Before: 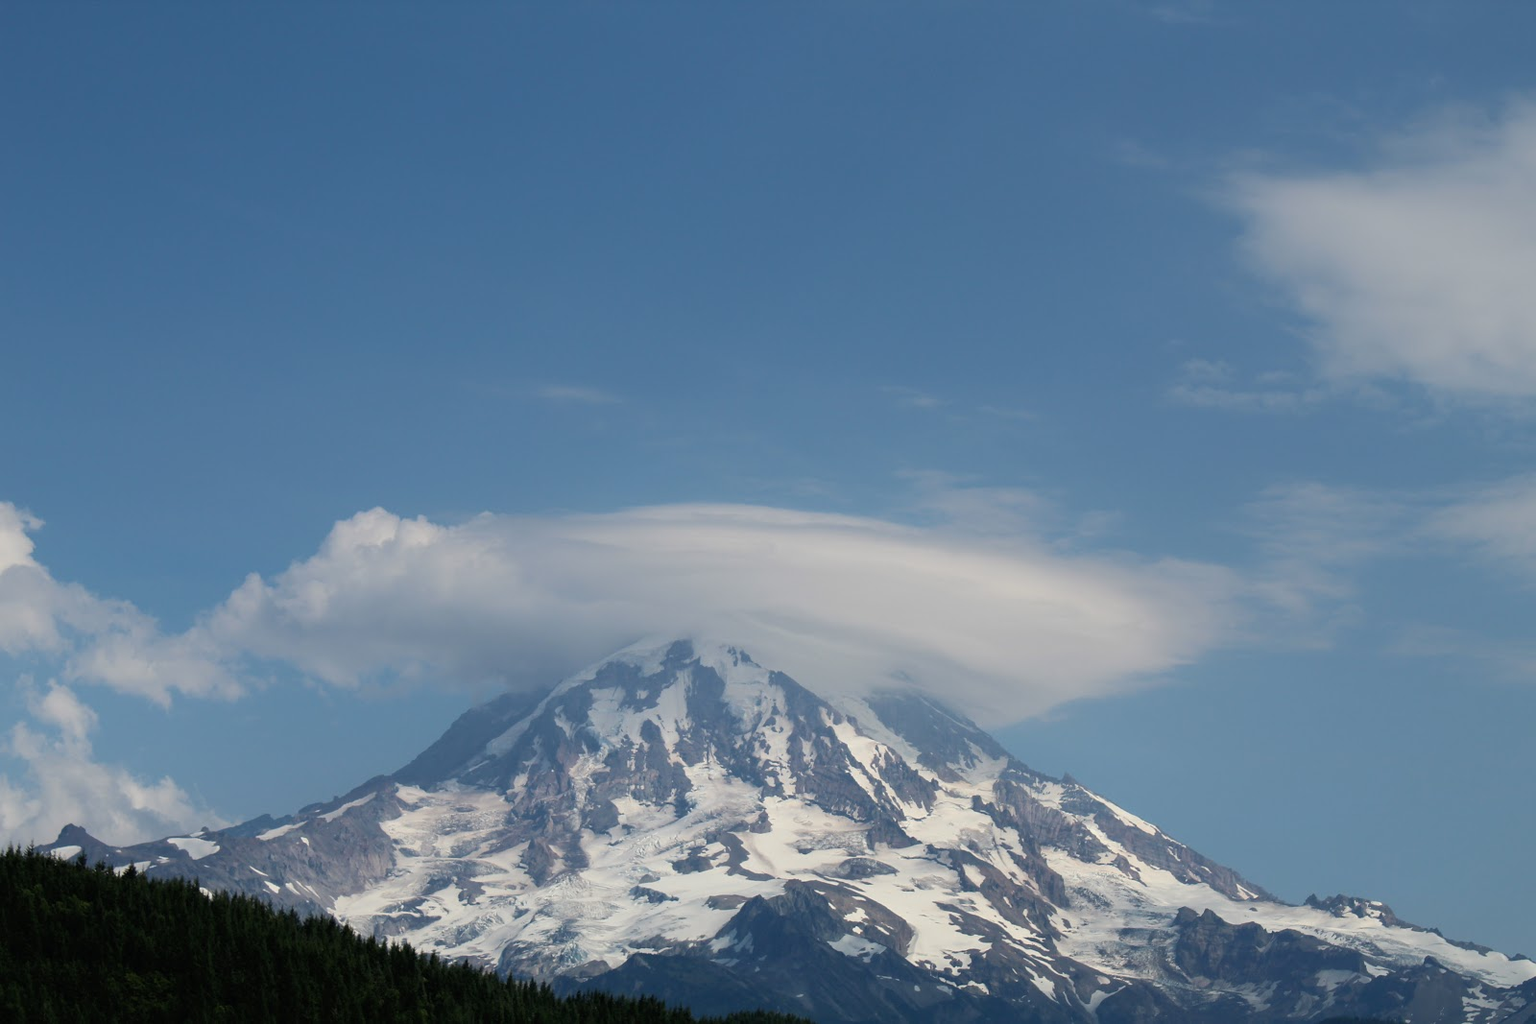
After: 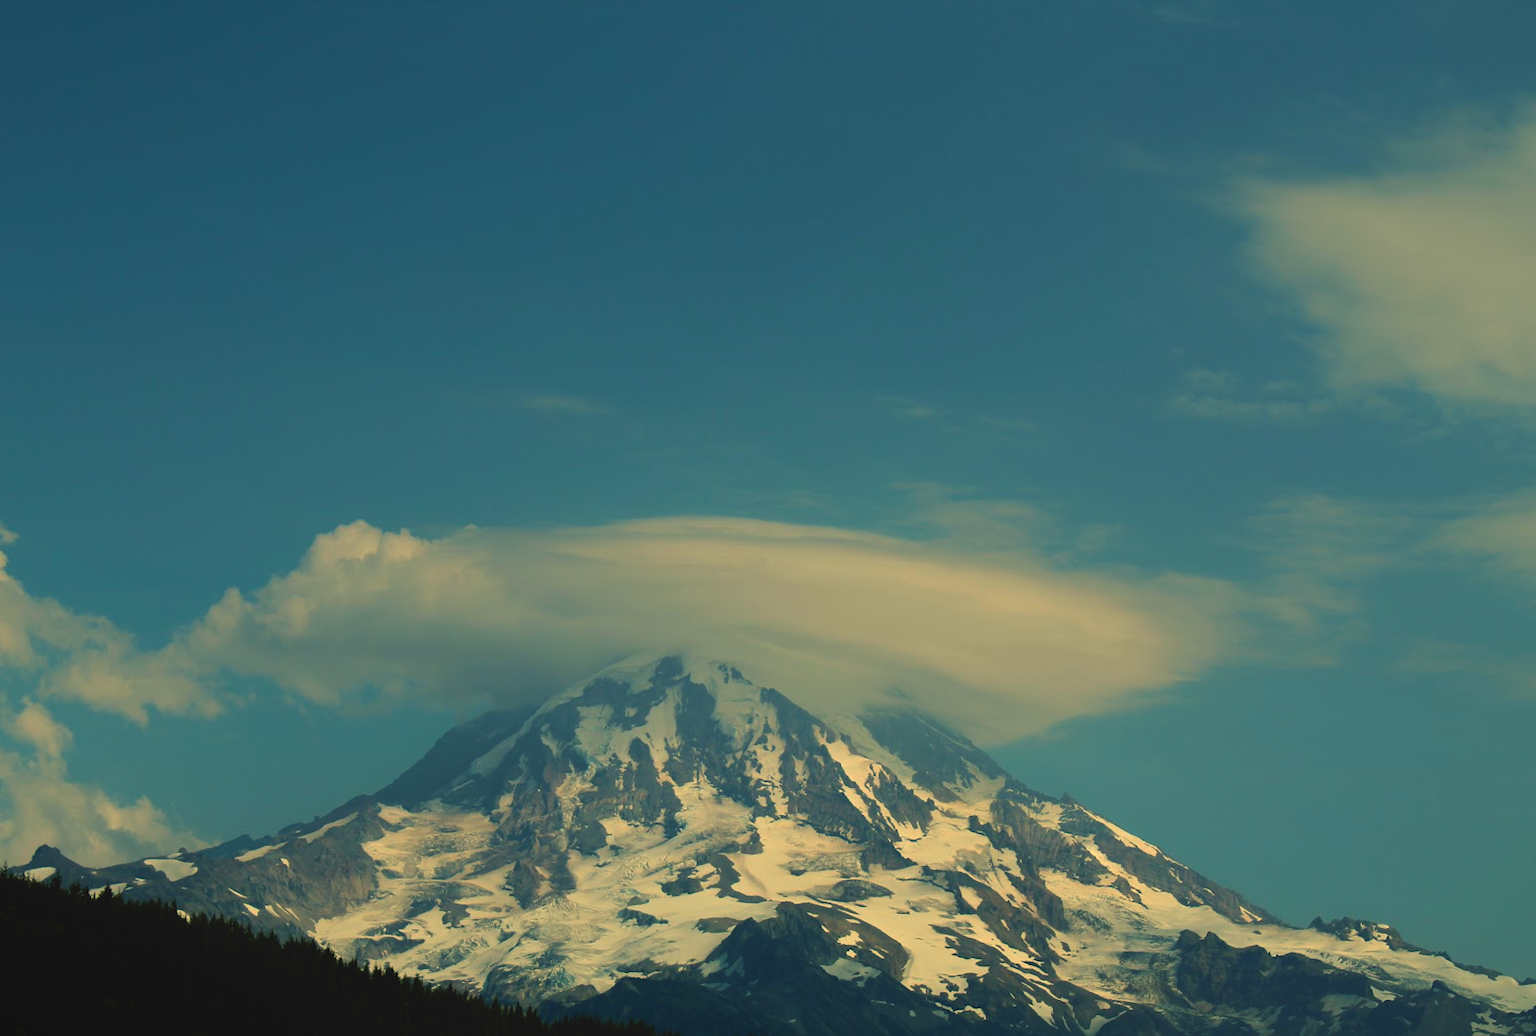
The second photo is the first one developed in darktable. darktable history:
velvia: strength 9.25%
crop and rotate: left 1.774%, right 0.633%, bottom 1.28%
local contrast: detail 69%
color balance: mode lift, gamma, gain (sRGB), lift [1.014, 0.966, 0.918, 0.87], gamma [0.86, 0.734, 0.918, 0.976], gain [1.063, 1.13, 1.063, 0.86]
tone equalizer: -8 EV -0.002 EV, -7 EV 0.005 EV, -6 EV -0.009 EV, -5 EV 0.011 EV, -4 EV -0.012 EV, -3 EV 0.007 EV, -2 EV -0.062 EV, -1 EV -0.293 EV, +0 EV -0.582 EV, smoothing diameter 2%, edges refinement/feathering 20, mask exposure compensation -1.57 EV, filter diffusion 5
